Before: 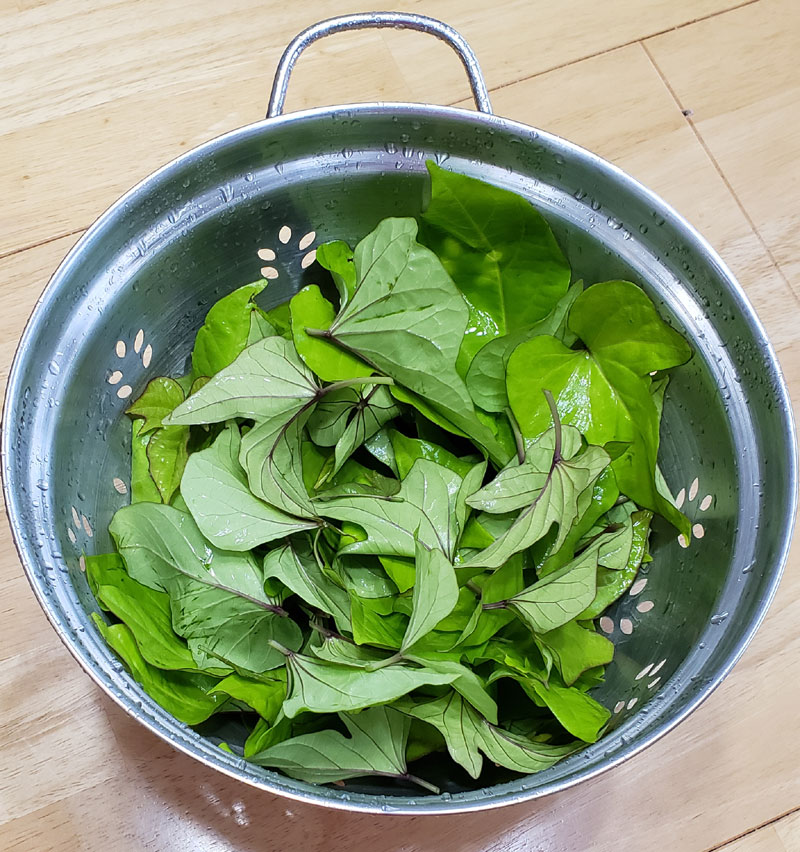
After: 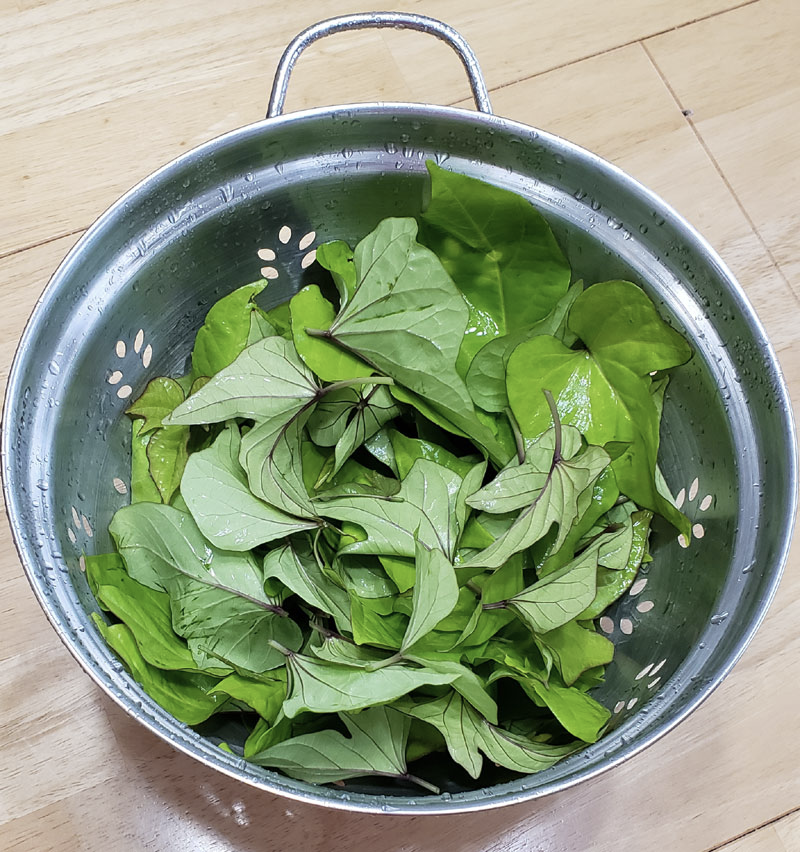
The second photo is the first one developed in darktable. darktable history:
color correction: highlights b* -0.058, saturation 0.781
color zones: curves: ch1 [(0.077, 0.436) (0.25, 0.5) (0.75, 0.5)]
